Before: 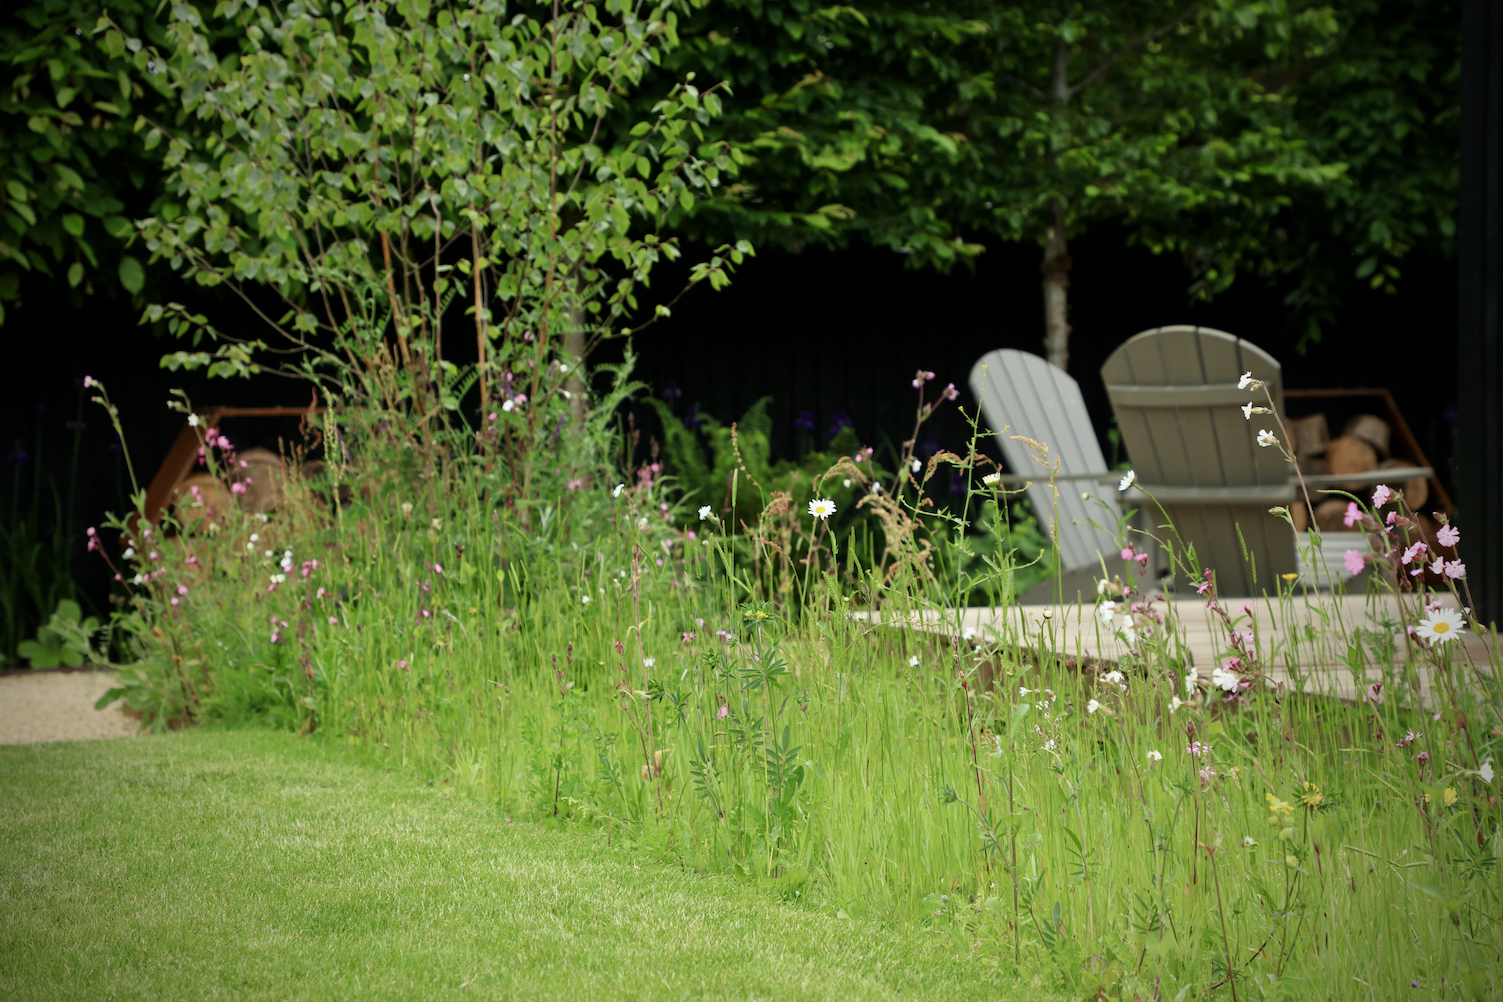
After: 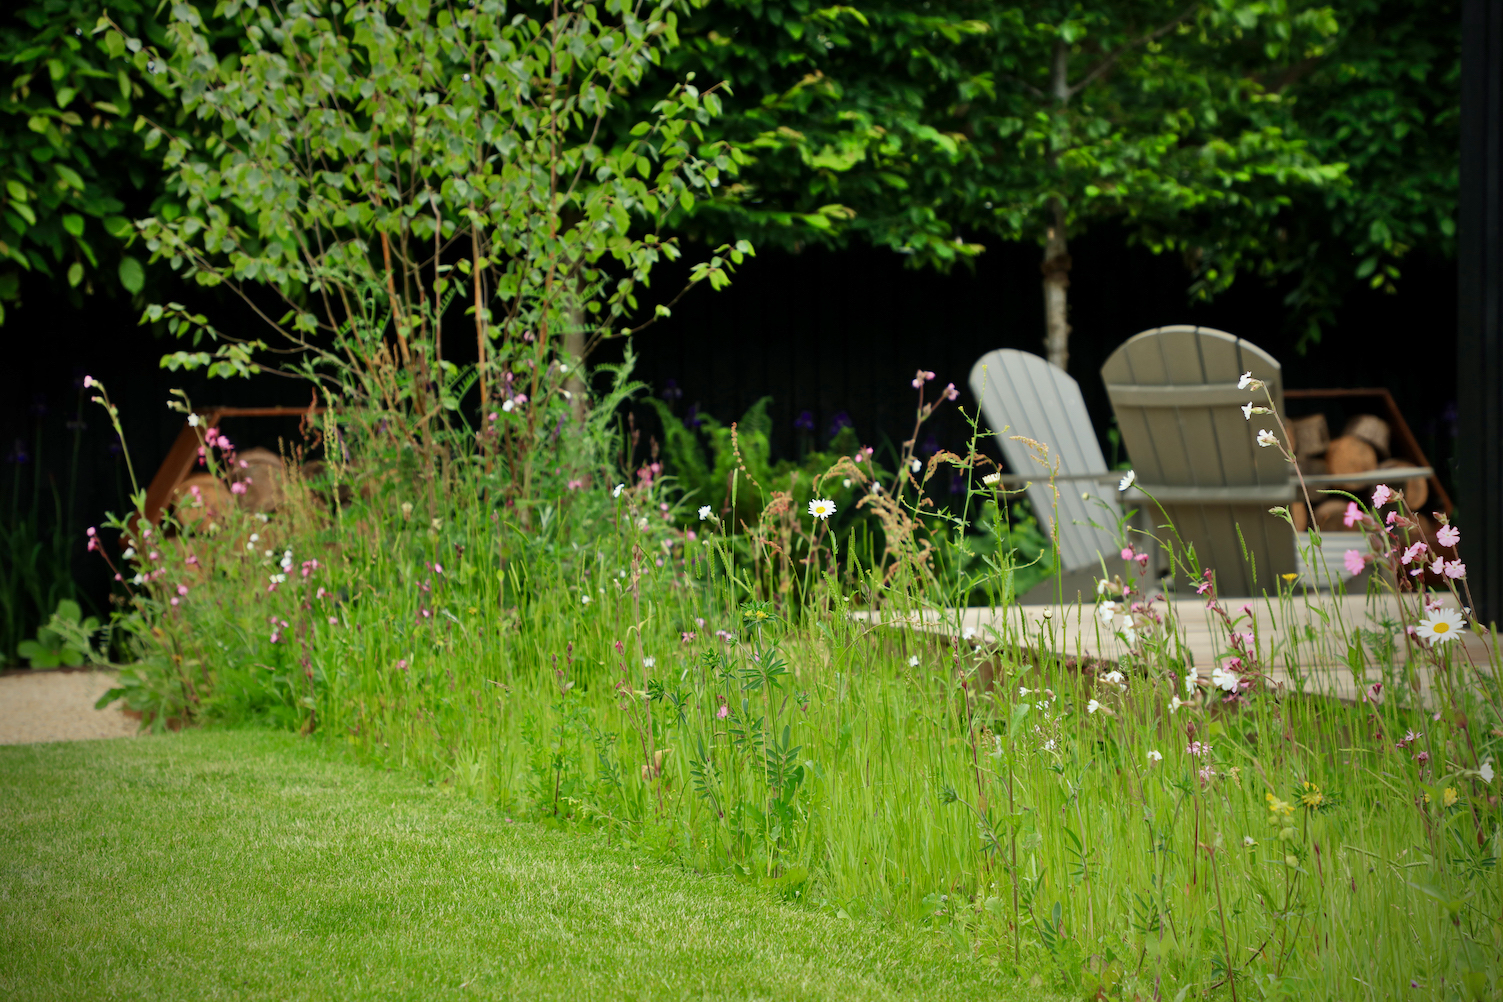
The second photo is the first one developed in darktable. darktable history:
shadows and highlights: shadows 43.71, white point adjustment -1.46, soften with gaussian
